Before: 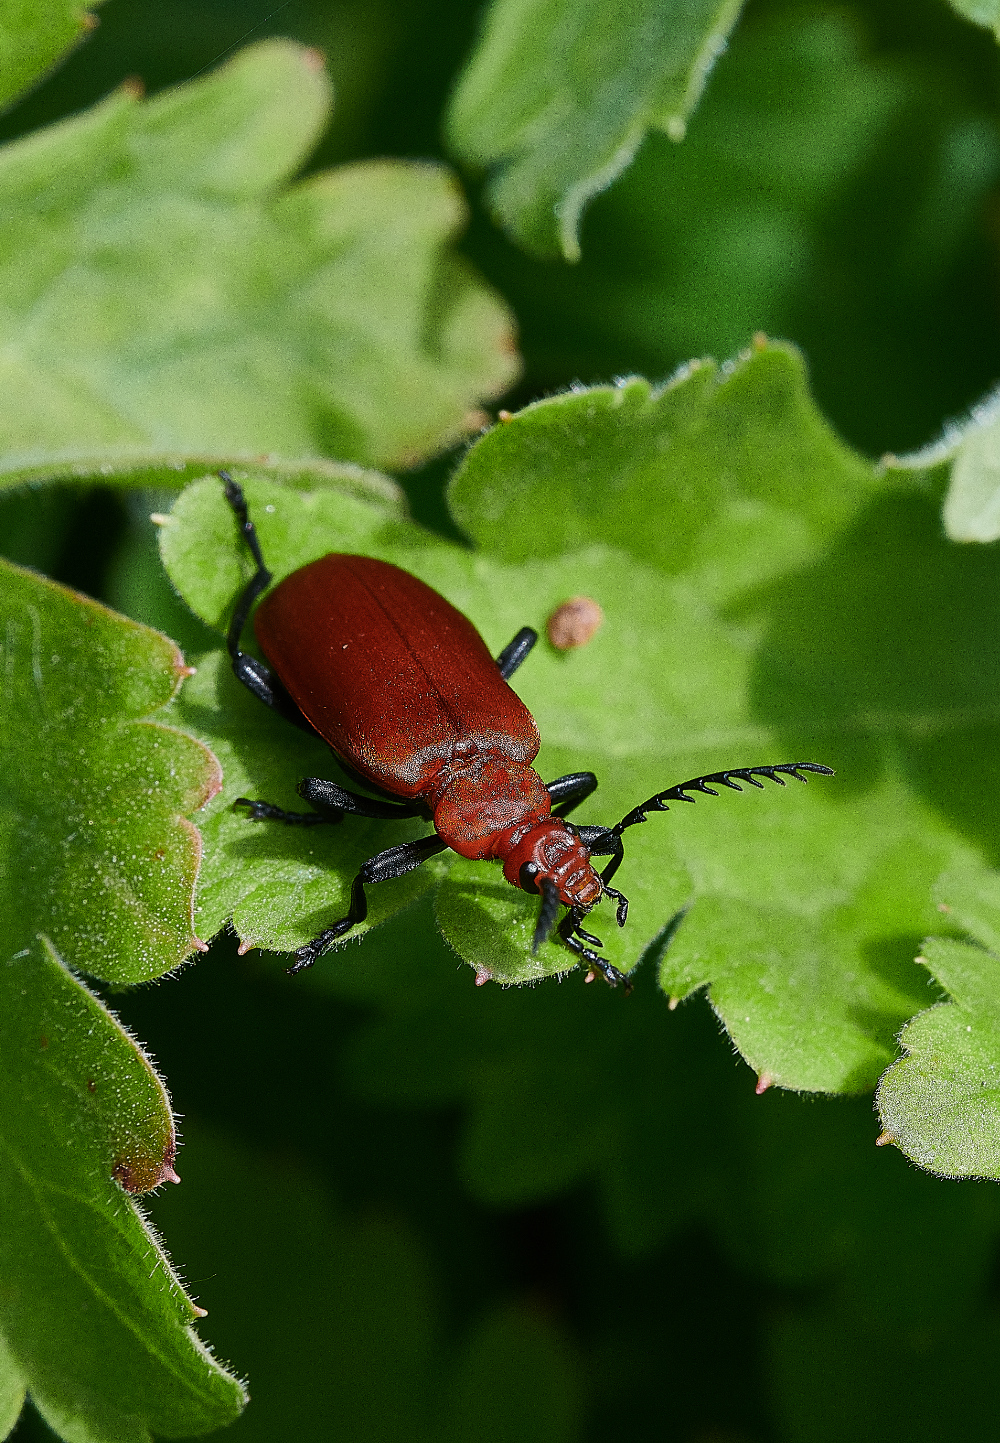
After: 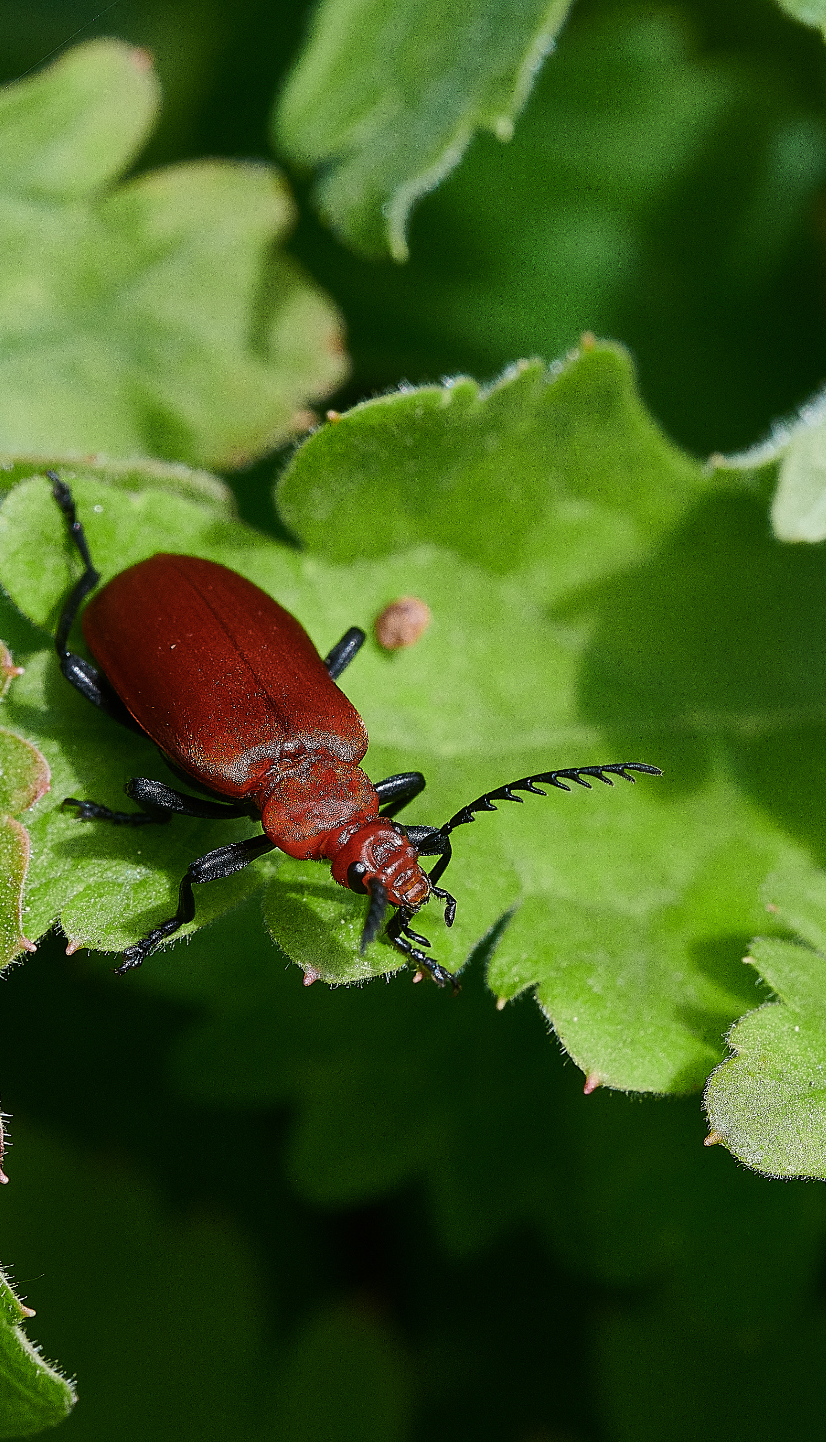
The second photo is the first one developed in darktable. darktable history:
crop: left 17.284%, bottom 0.021%
